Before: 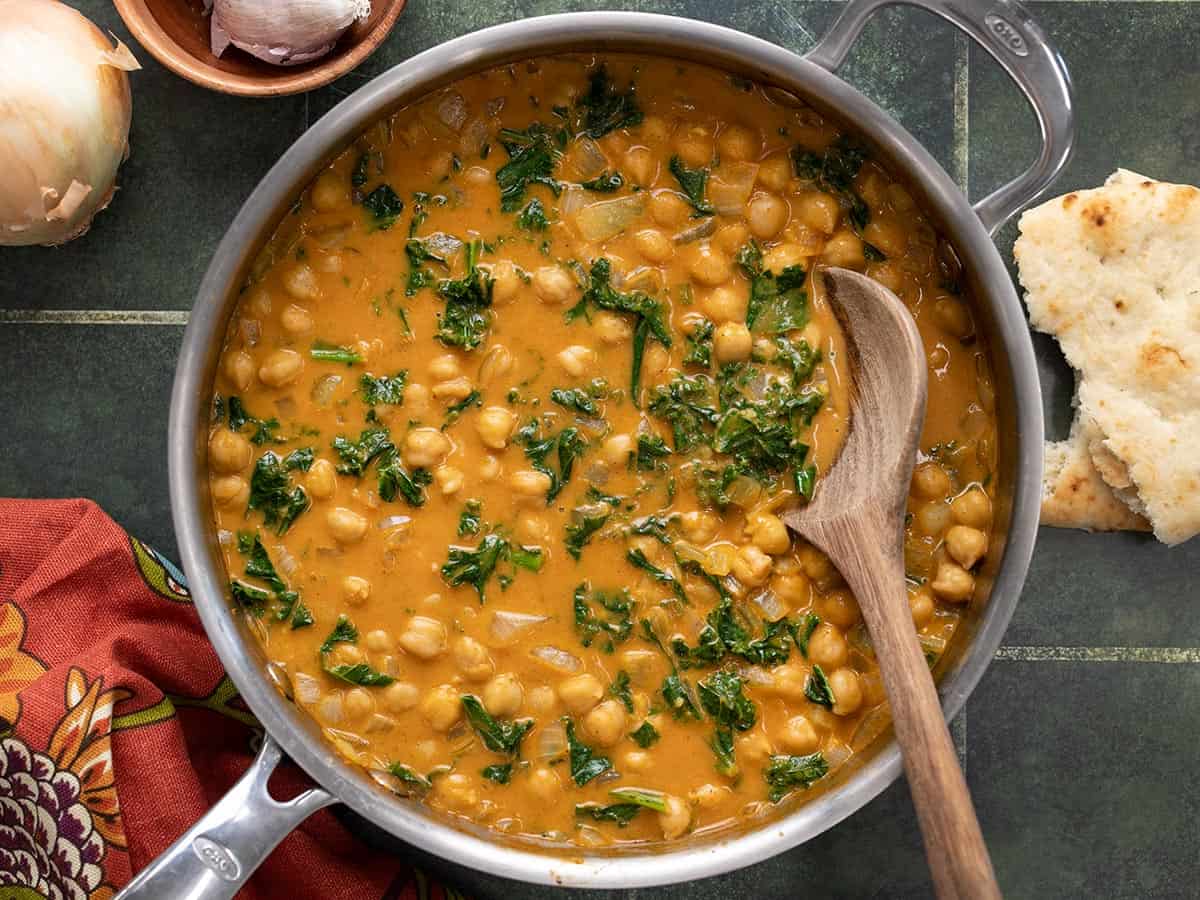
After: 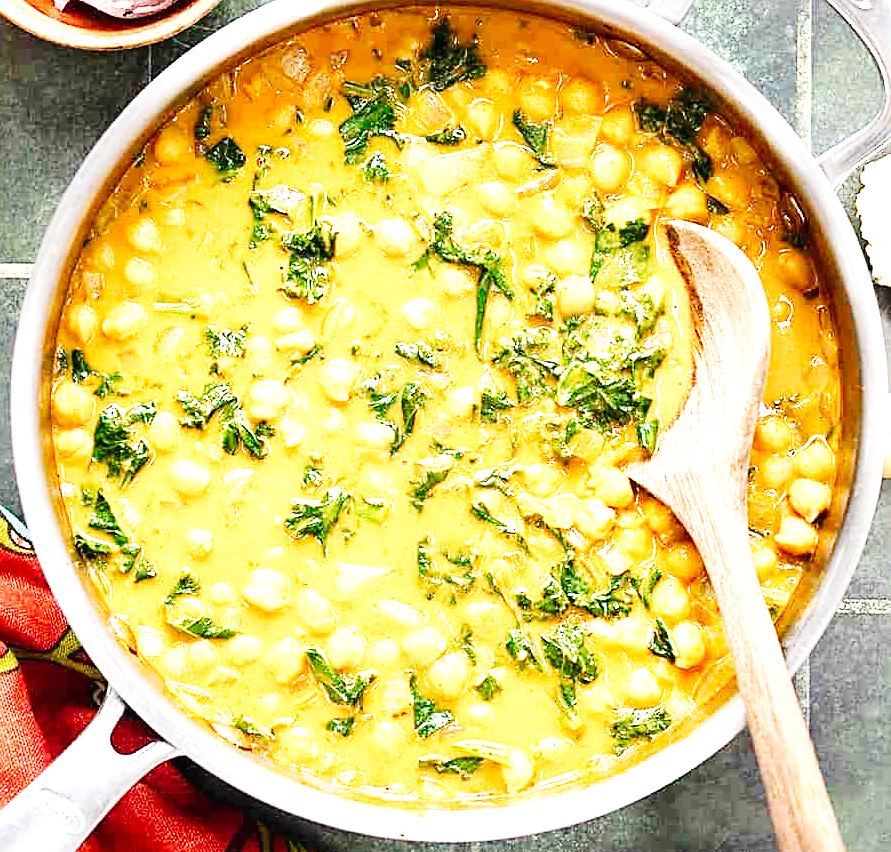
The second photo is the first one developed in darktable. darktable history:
crop and rotate: left 13.138%, top 5.328%, right 12.581%
exposure: black level correction 0, exposure 1.456 EV, compensate exposure bias true, compensate highlight preservation false
base curve: curves: ch0 [(0, 0.003) (0.001, 0.002) (0.006, 0.004) (0.02, 0.022) (0.048, 0.086) (0.094, 0.234) (0.162, 0.431) (0.258, 0.629) (0.385, 0.8) (0.548, 0.918) (0.751, 0.988) (1, 1)], preserve colors none
sharpen: on, module defaults
tone equalizer: edges refinement/feathering 500, mask exposure compensation -1.57 EV, preserve details no
